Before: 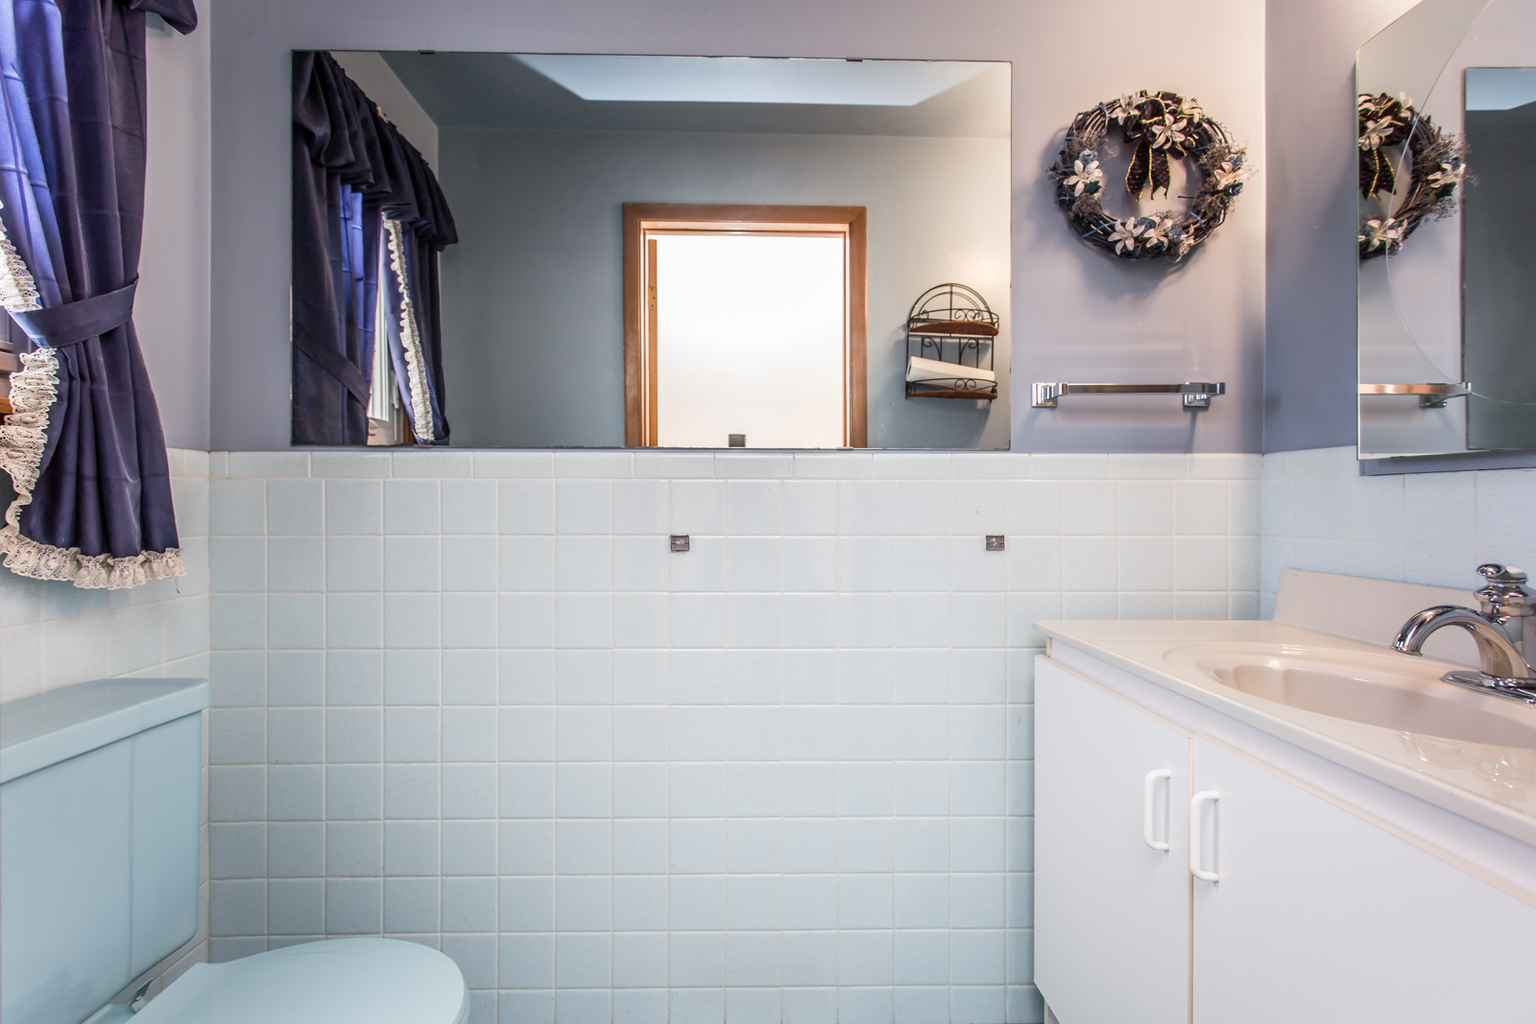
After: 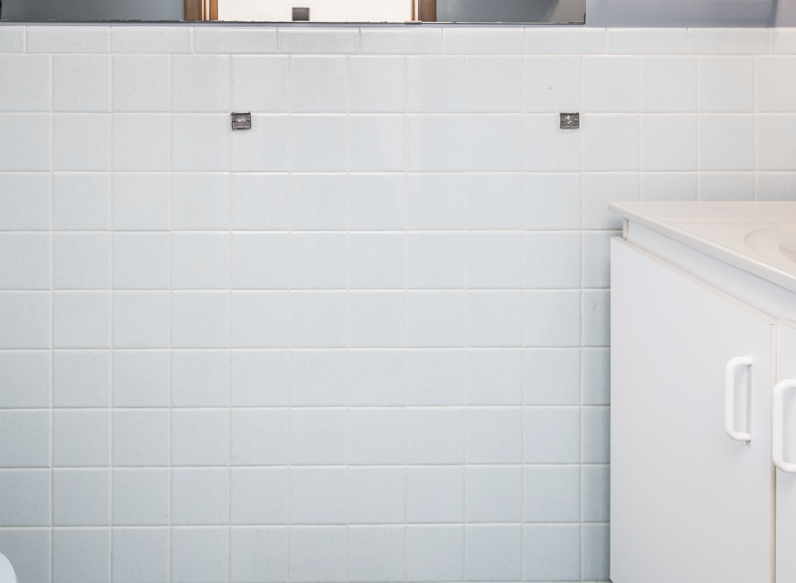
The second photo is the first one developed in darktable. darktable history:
contrast brightness saturation: contrast 0.099, saturation -0.364
crop: left 29.227%, top 41.784%, right 20.967%, bottom 3.505%
color zones: mix 38.42%
